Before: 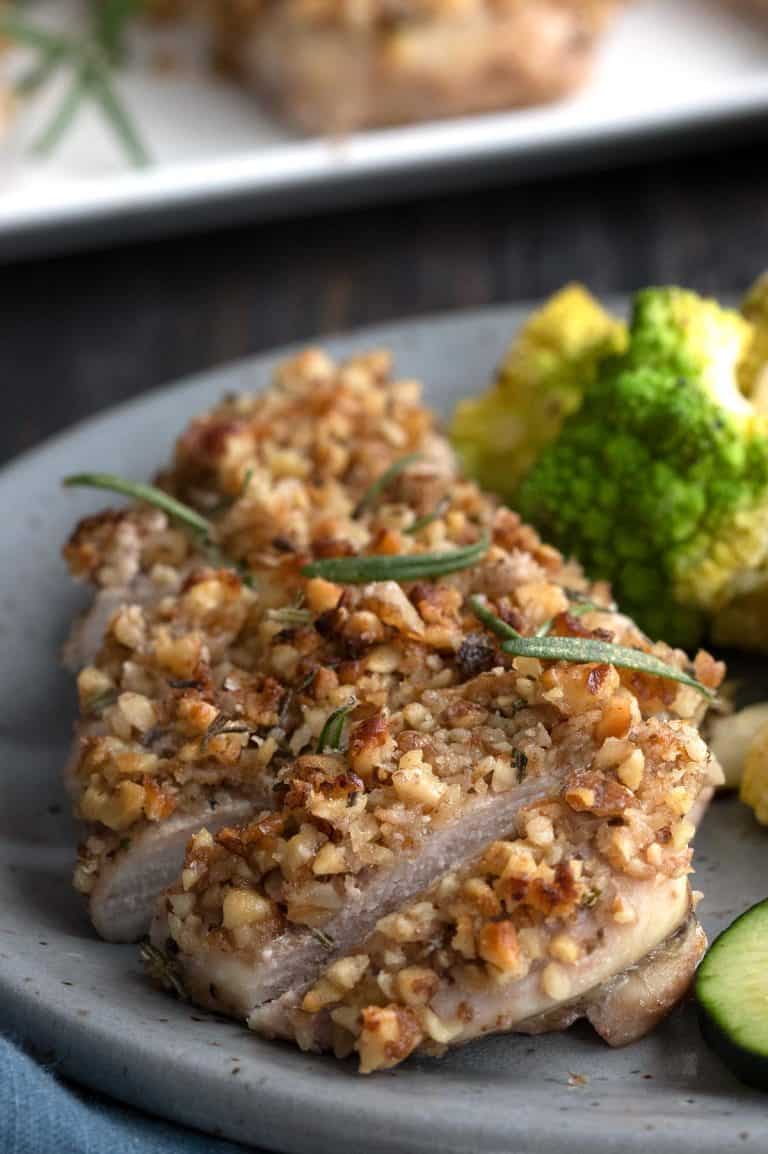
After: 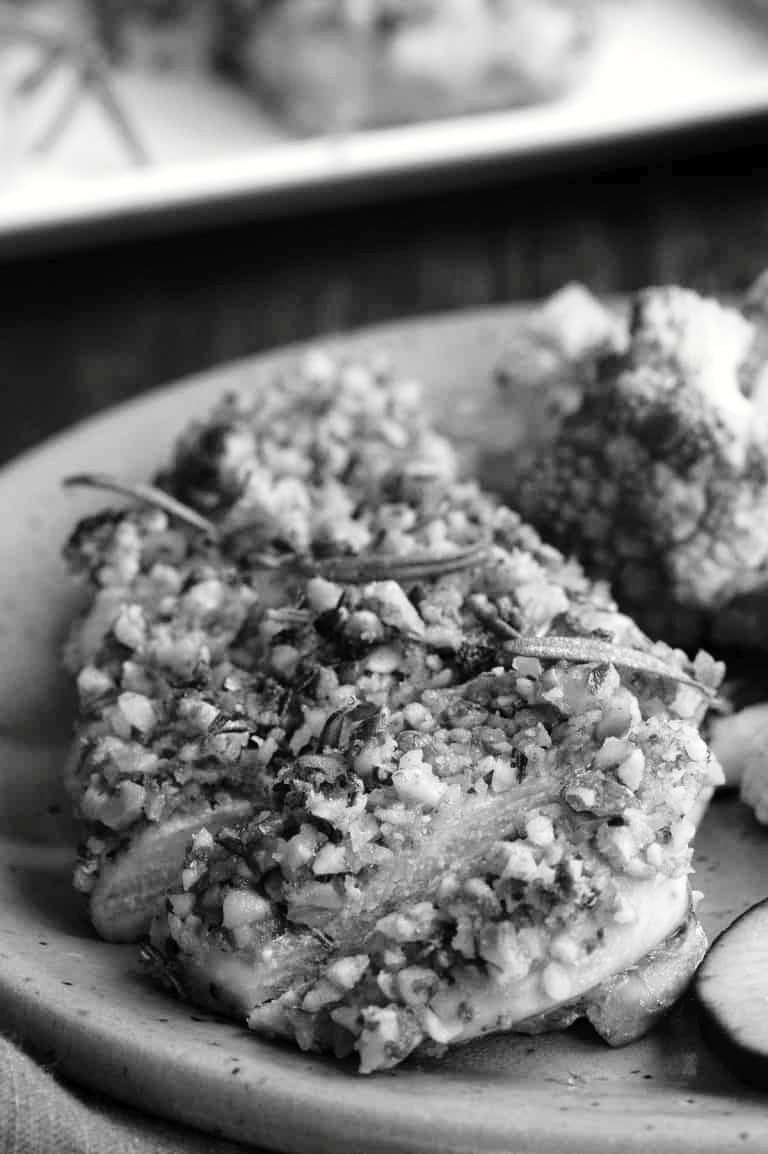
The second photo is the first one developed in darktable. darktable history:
tone curve: curves: ch0 [(0, 0) (0.003, 0.016) (0.011, 0.019) (0.025, 0.023) (0.044, 0.029) (0.069, 0.042) (0.1, 0.068) (0.136, 0.101) (0.177, 0.143) (0.224, 0.21) (0.277, 0.289) (0.335, 0.379) (0.399, 0.476) (0.468, 0.569) (0.543, 0.654) (0.623, 0.75) (0.709, 0.822) (0.801, 0.893) (0.898, 0.946) (1, 1)], preserve colors none
color look up table: target L [100, 95.84, 88.82, 81.33, 75.15, 75.88, 72.94, 65.49, 67.37, 56.83, 37.41, 31.17, 30.3, 200.64, 83.12, 71.1, 72.21, 59.15, 59.41, 57.87, 50.83, 33.46, 31.67, 25.91, 12.74, 90.24, 80.24, 74.42, 69.98, 65.11, 66.24, 62.46, 47.24, 54.76, 50.17, 41.55, 50.83, 37.41, 27.39, 19.55, 19.55, 9.263, 8.248, 87.41, 84.56, 77.34, 69.24, 59.41, 34.31], target a [-0.097, -0.099, -0.101, 0, -0.002, -0.001, -0.001, -0.001, 0, 0.001 ×4, 0, -0.001, 0, 0, 0.001, 0, 0, 0, 0.001, 0.001, 0, 0, -0.003, -0.001, -0.001, -0.001, 0, -0.002, -0.001, 0, 0, 0.001, 0.001, 0, 0.001 ×4, 0, 0, -0.003, -0.003, -0.001, 0, 0, 0.001], target b [1.212, 1.225, 1.246, 0.002, 0.024, 0.003, 0.003, 0.004, 0.003, -0.003 ×4, 0, 0.003, 0.003, 0.003, -0.003, -0.003, -0.003, 0.003, -0.003, -0.005, -0.003, -0.001, 0.024, 0.003 ×4, 0.023, 0.004, -0.003, 0.003, -0.003, -0.003, 0.003, -0.003 ×4, 0.003, -0.002, 0.025, 0.025, 0.003, 0.003, -0.003, -0.003], num patches 49
